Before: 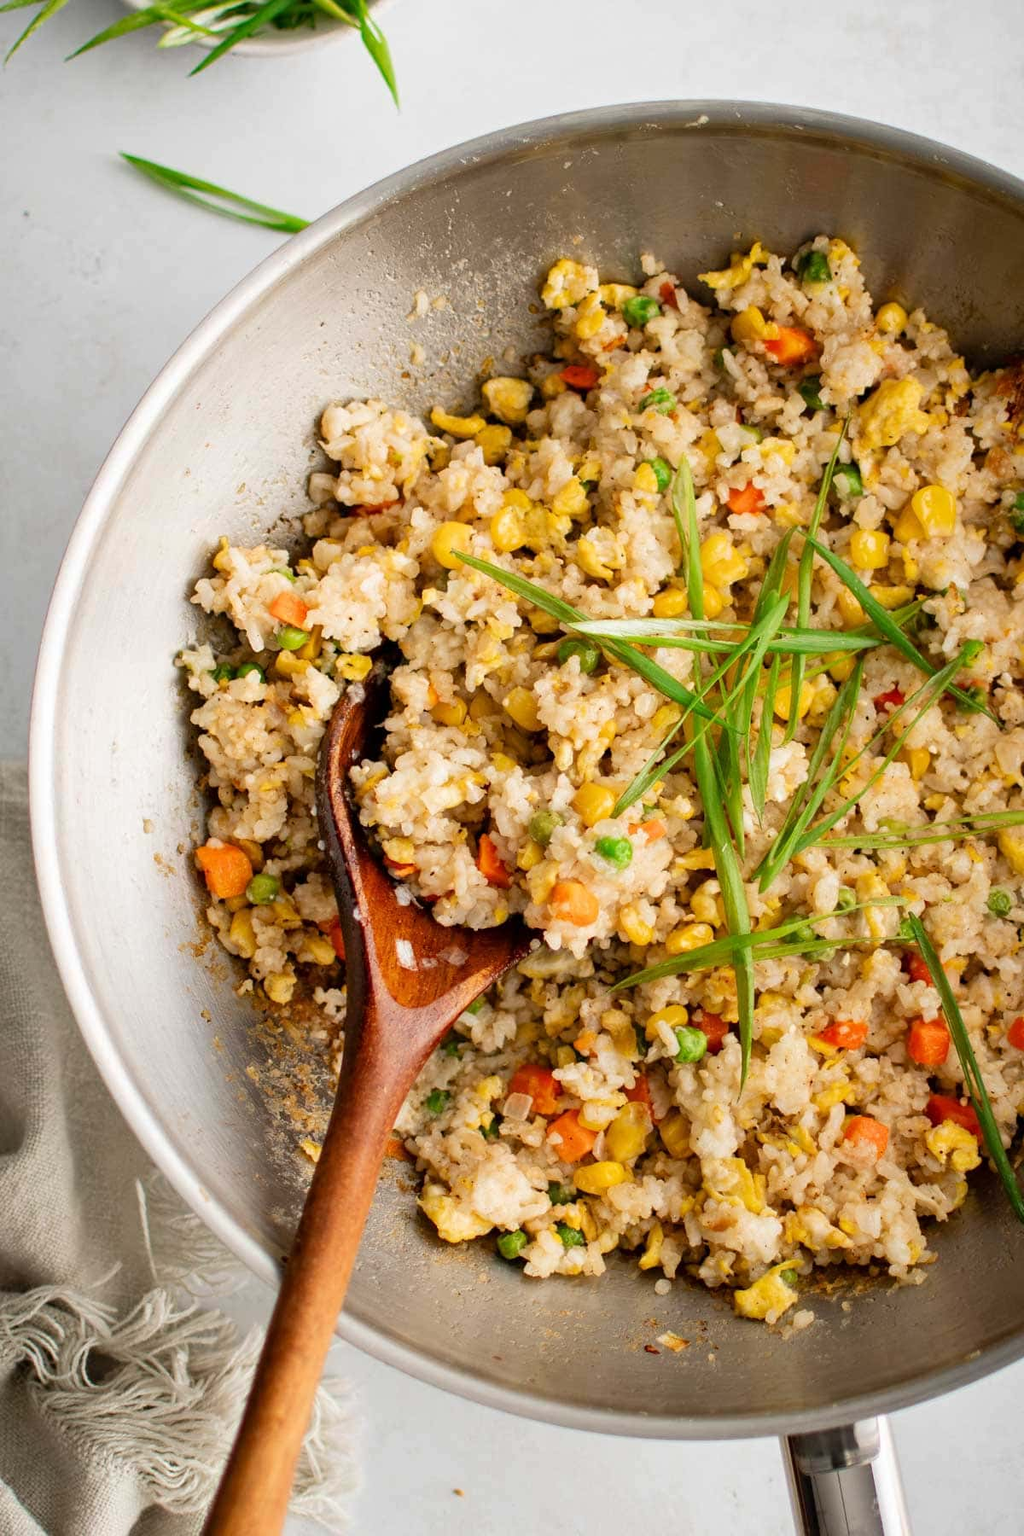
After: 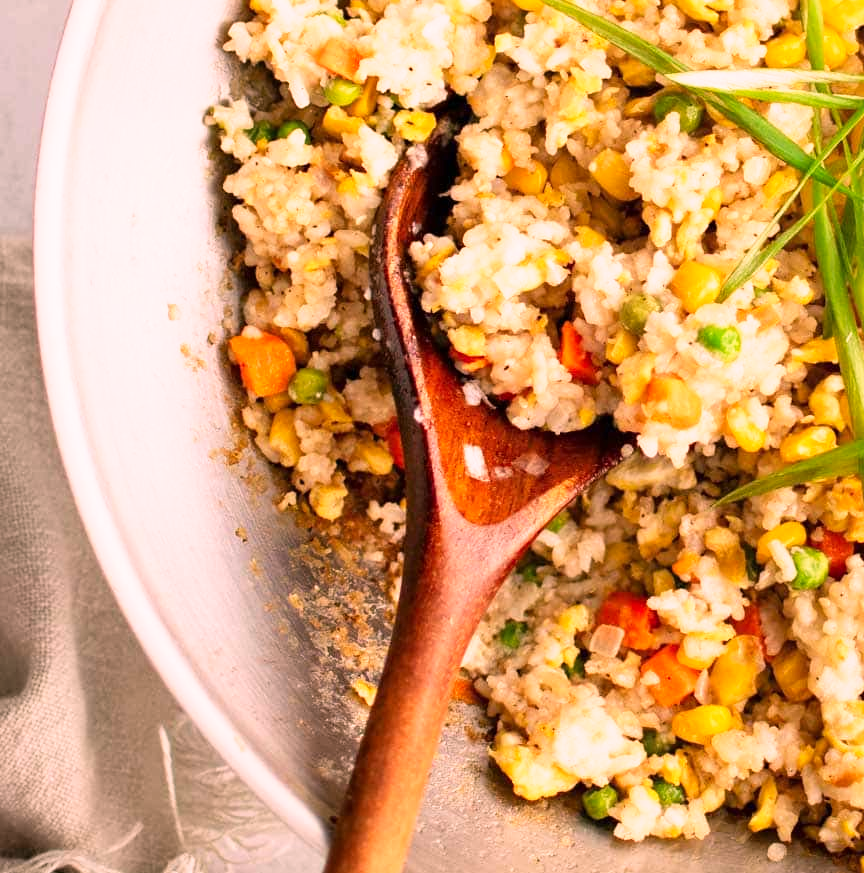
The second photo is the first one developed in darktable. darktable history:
exposure: exposure 0.15 EV, compensate highlight preservation false
base curve: curves: ch0 [(0, 0) (0.688, 0.865) (1, 1)], preserve colors none
color correction: highlights a* 14.52, highlights b* 4.84
crop: top 36.498%, right 27.964%, bottom 14.995%
